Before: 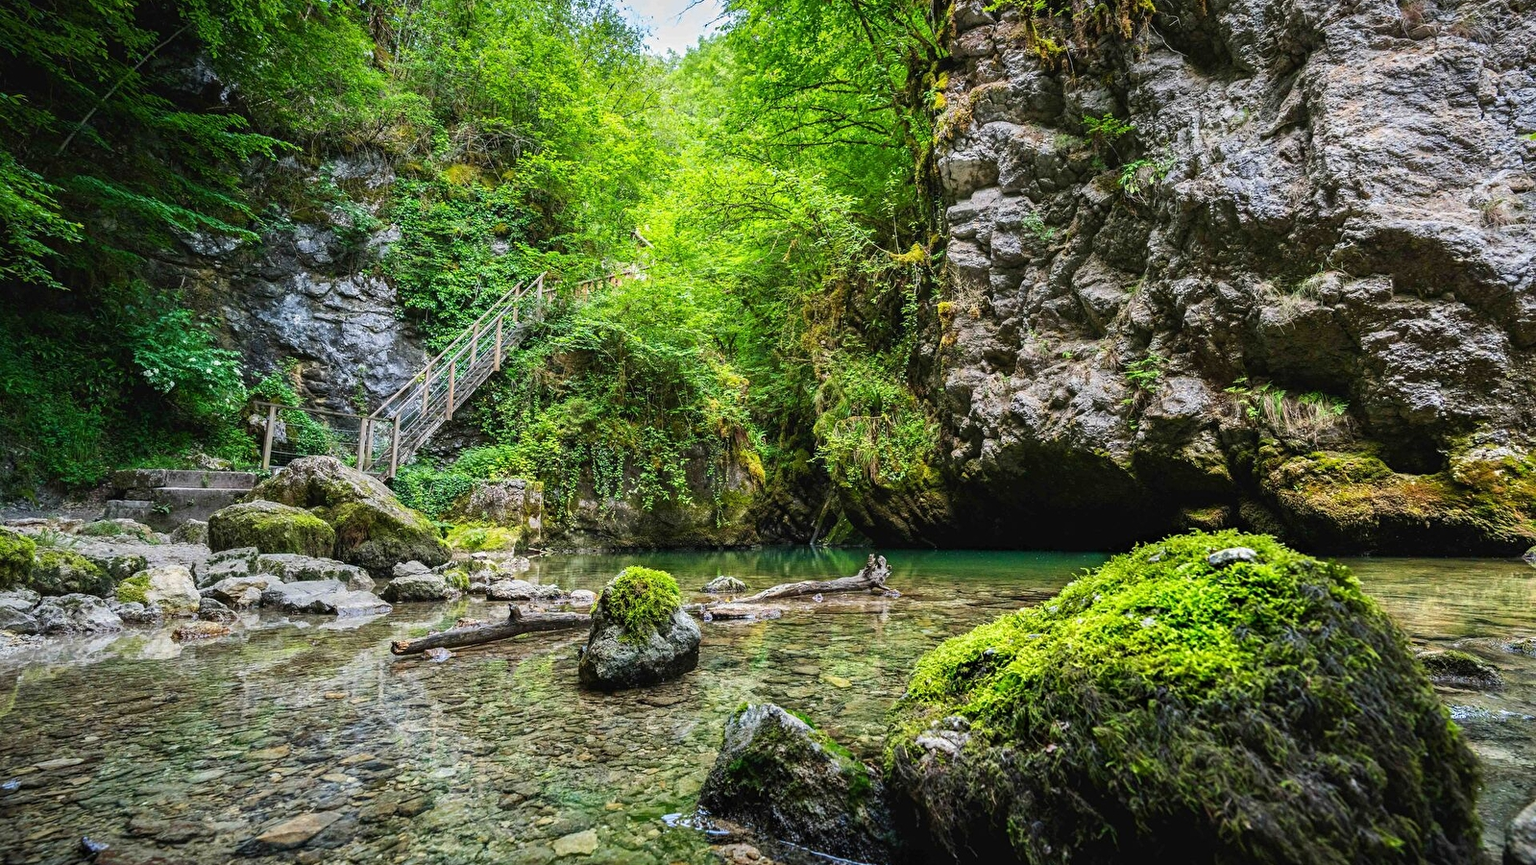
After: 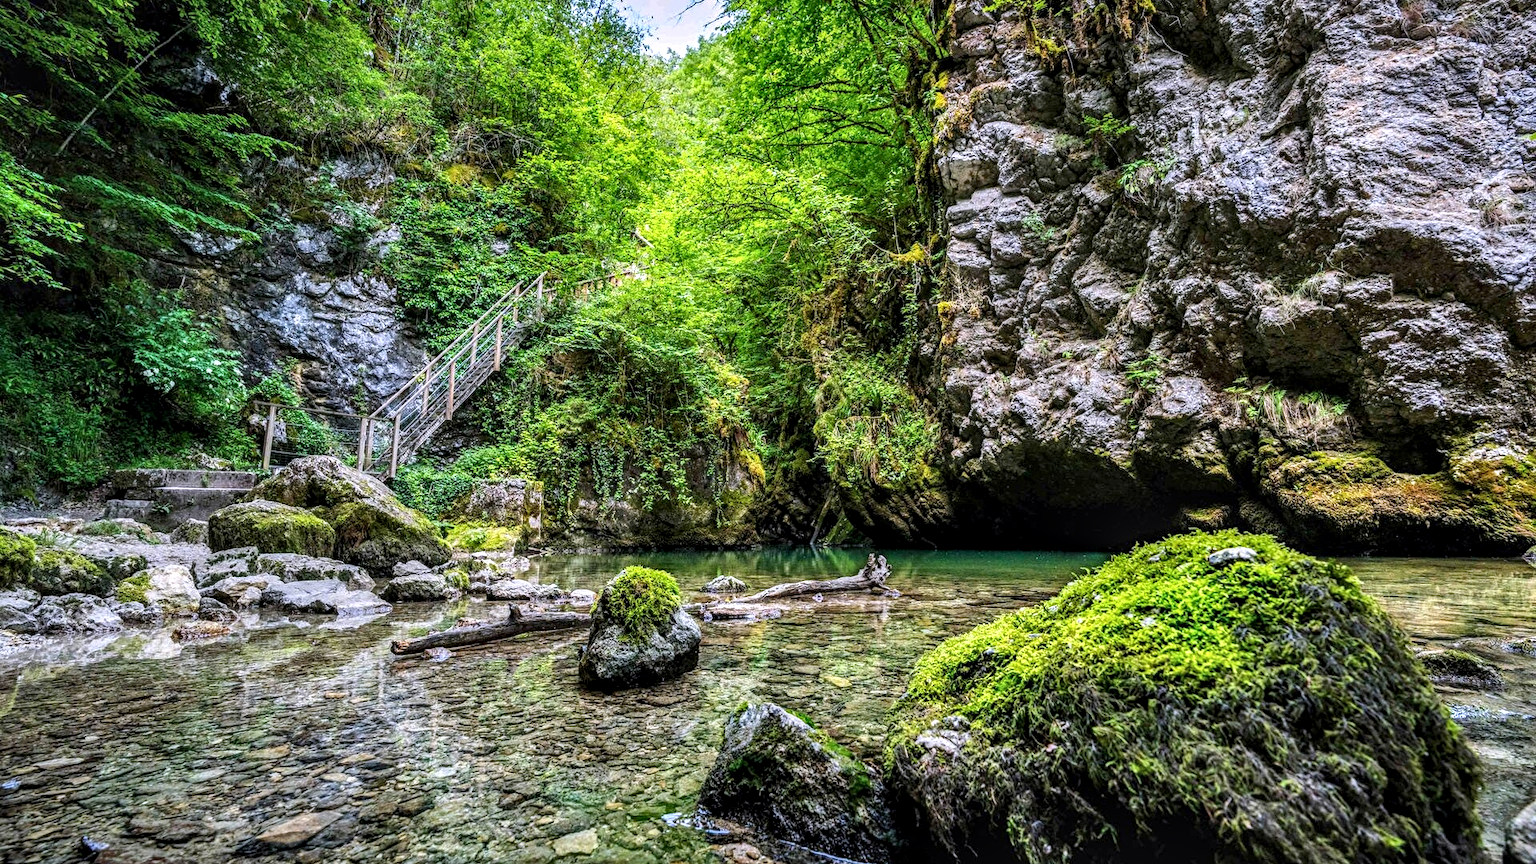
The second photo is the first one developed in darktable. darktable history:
shadows and highlights: shadows 52.42, soften with gaussian
local contrast: highlights 25%, detail 150%
white balance: red 1.004, blue 1.096
